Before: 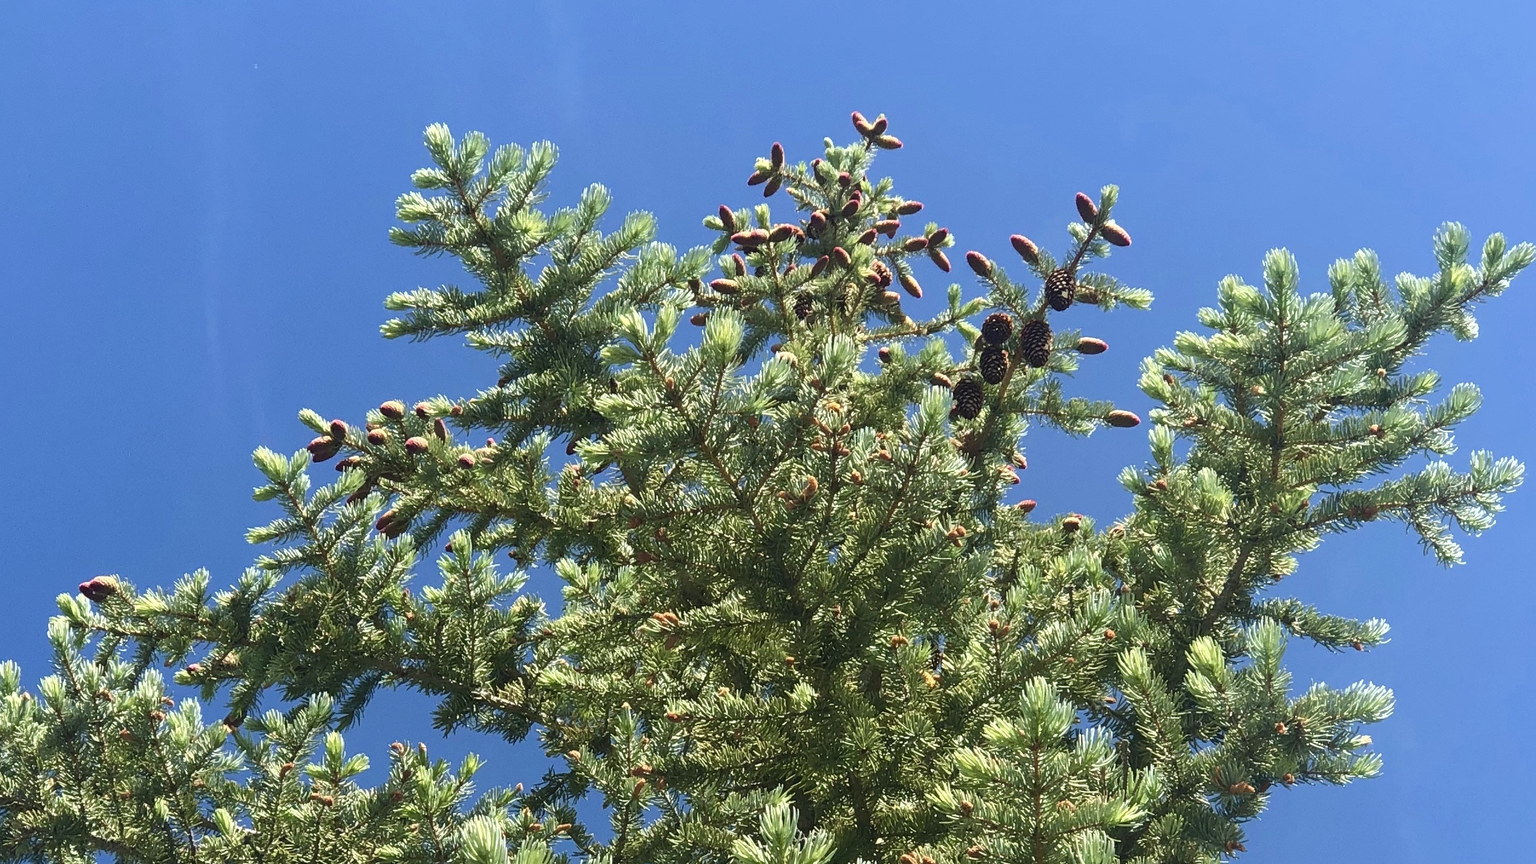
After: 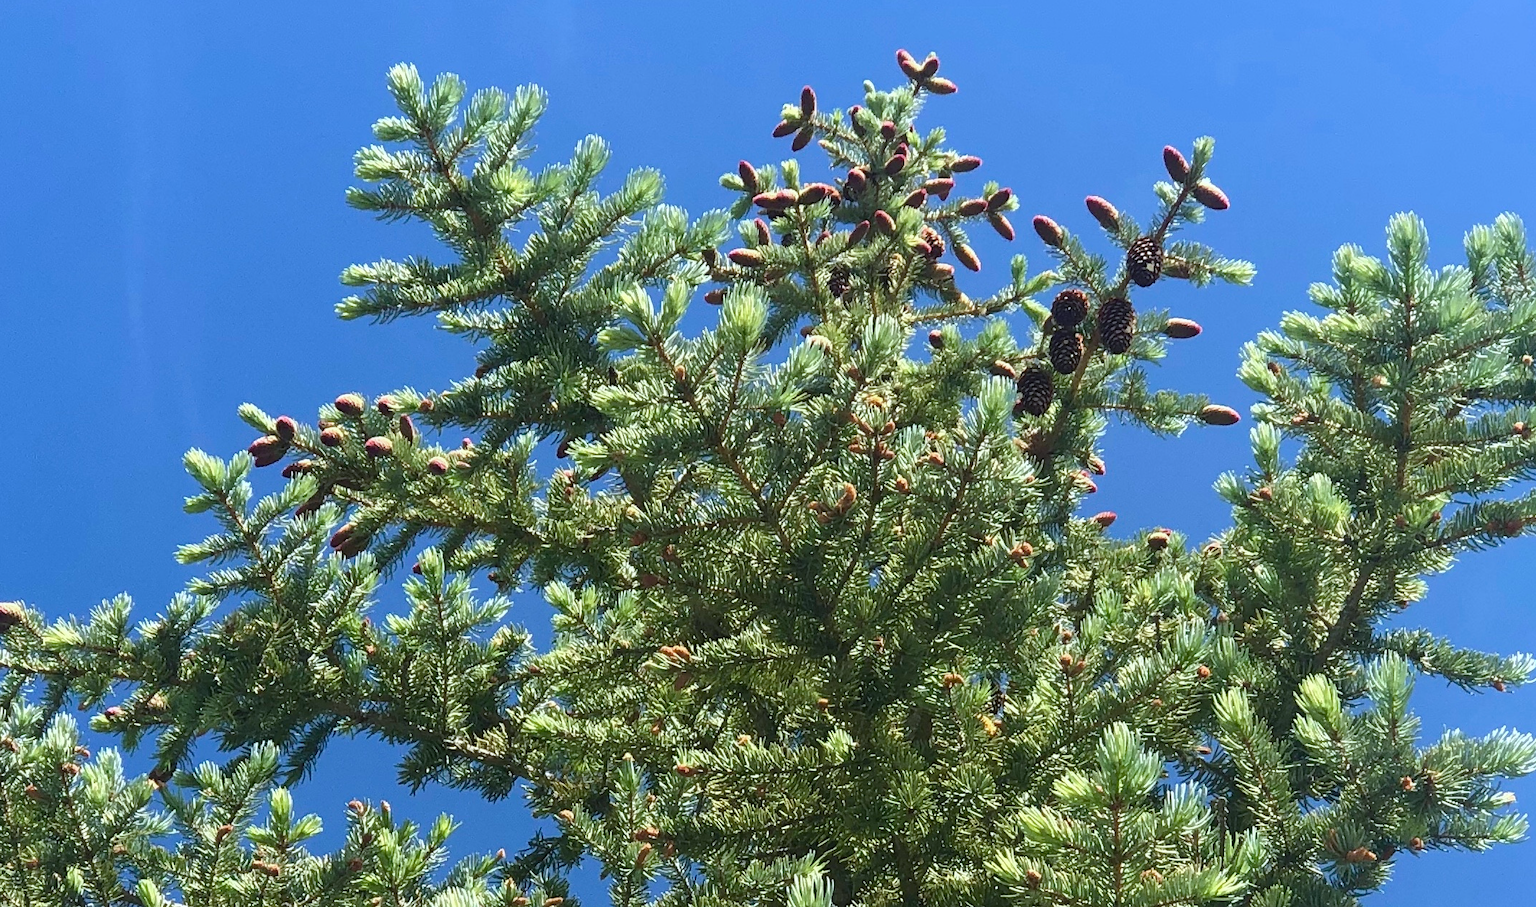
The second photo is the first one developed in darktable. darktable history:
crop: left 6.446%, top 8.188%, right 9.538%, bottom 3.548%
white balance: red 0.967, blue 1.049
